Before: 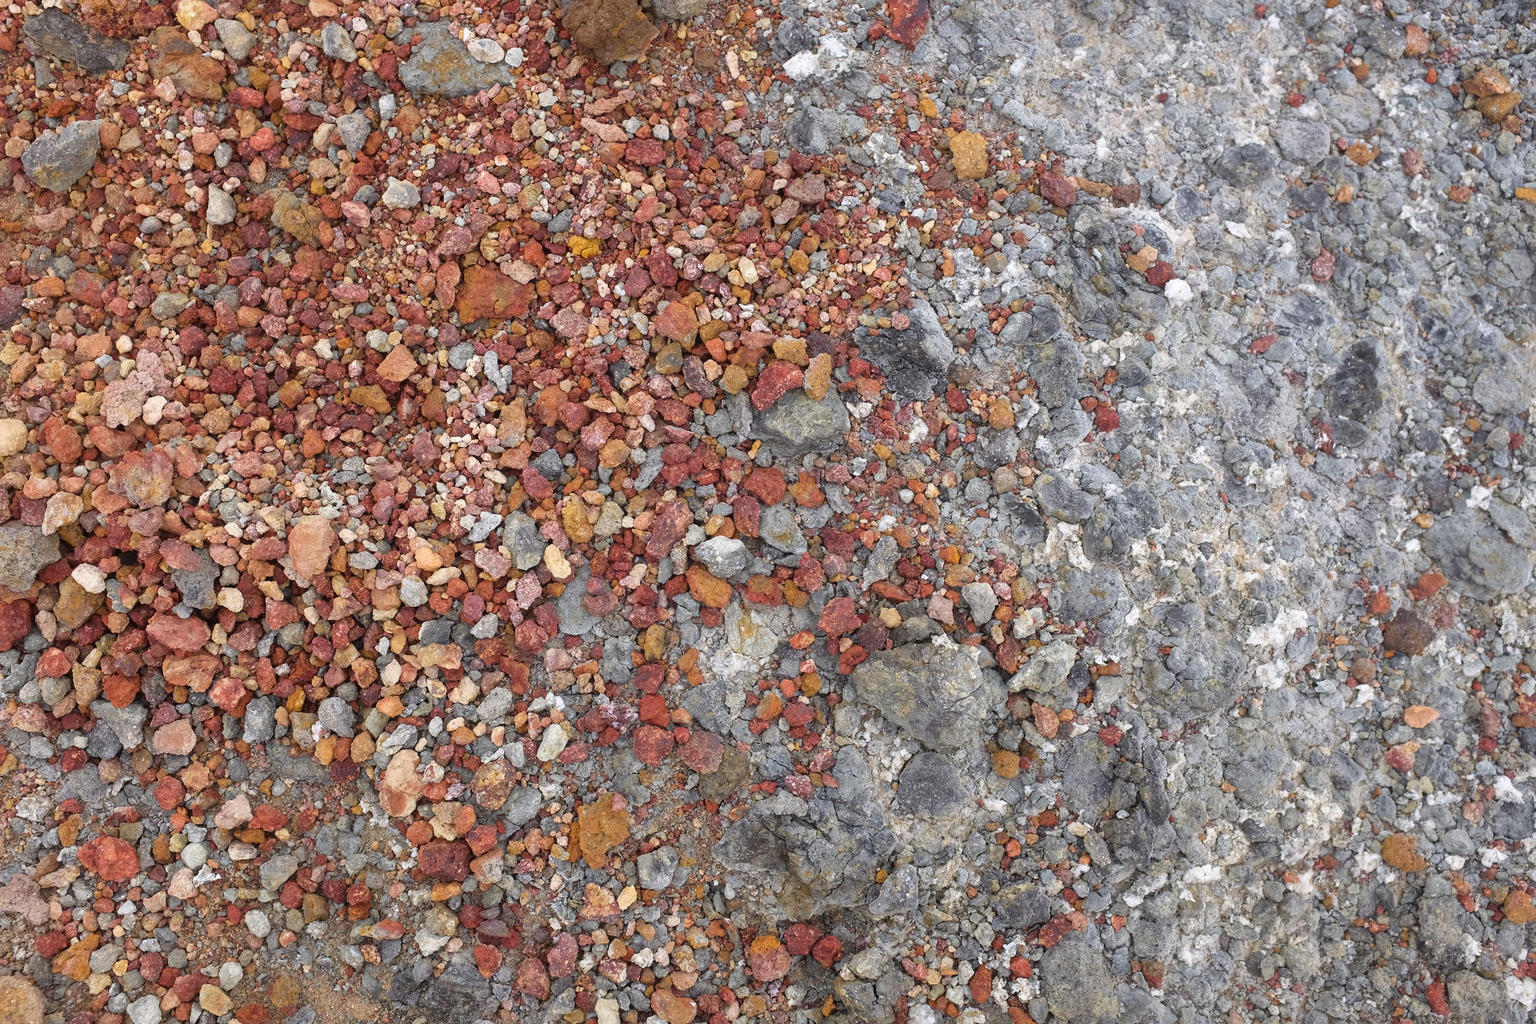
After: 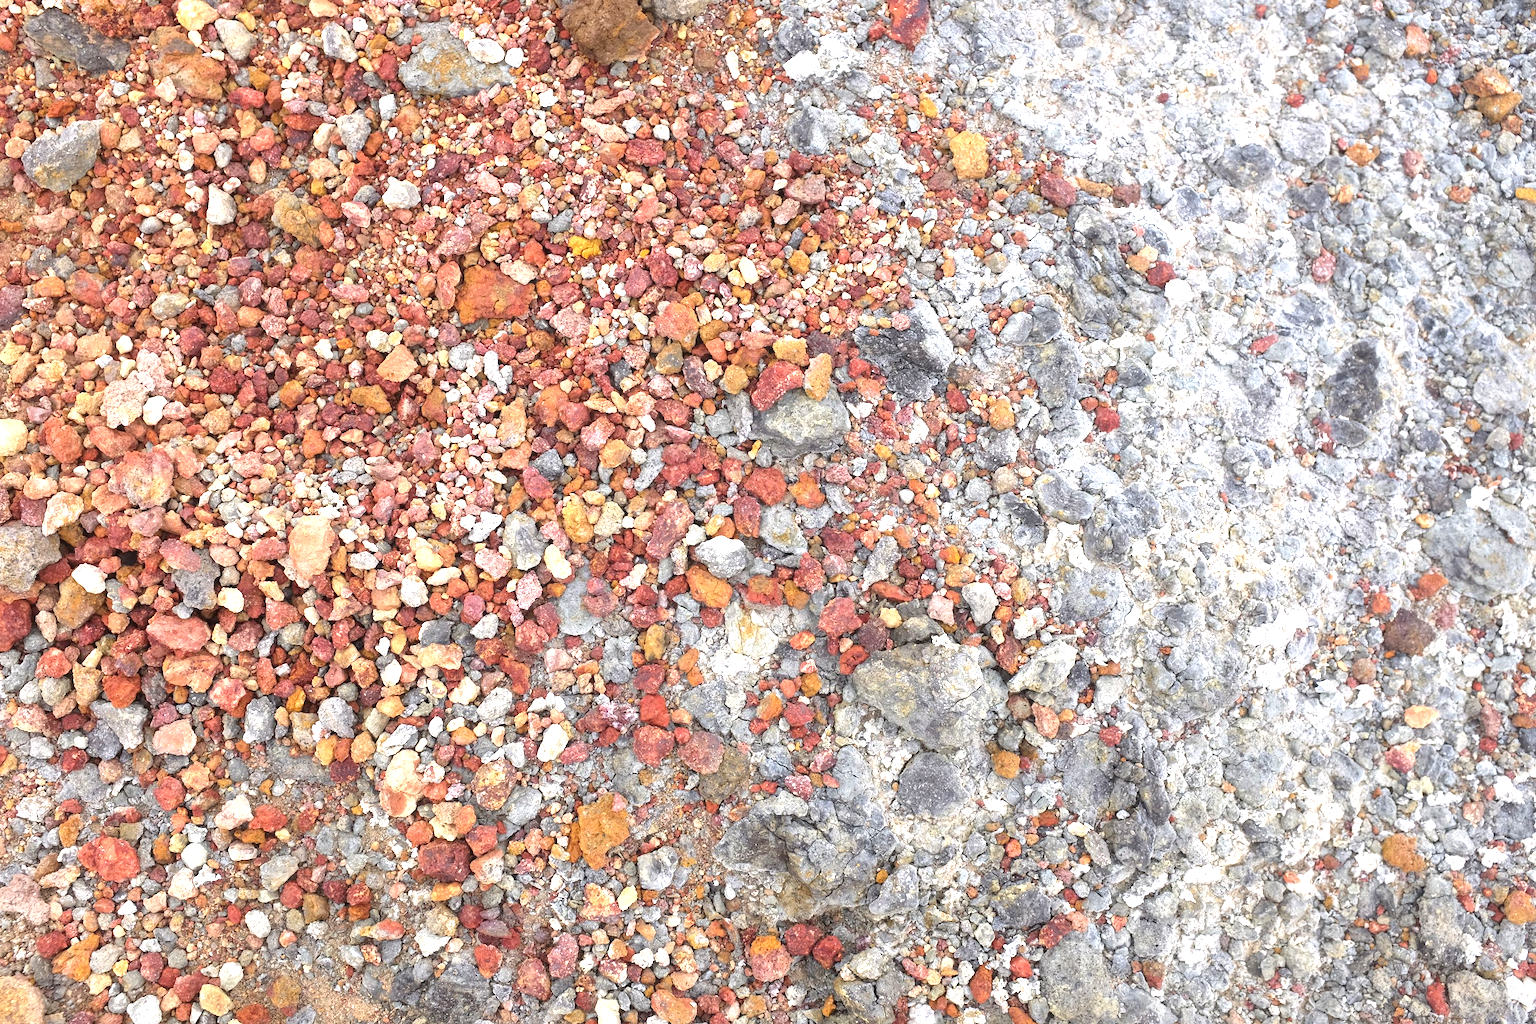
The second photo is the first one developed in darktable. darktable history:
exposure: exposure 1.071 EV, compensate exposure bias true, compensate highlight preservation false
